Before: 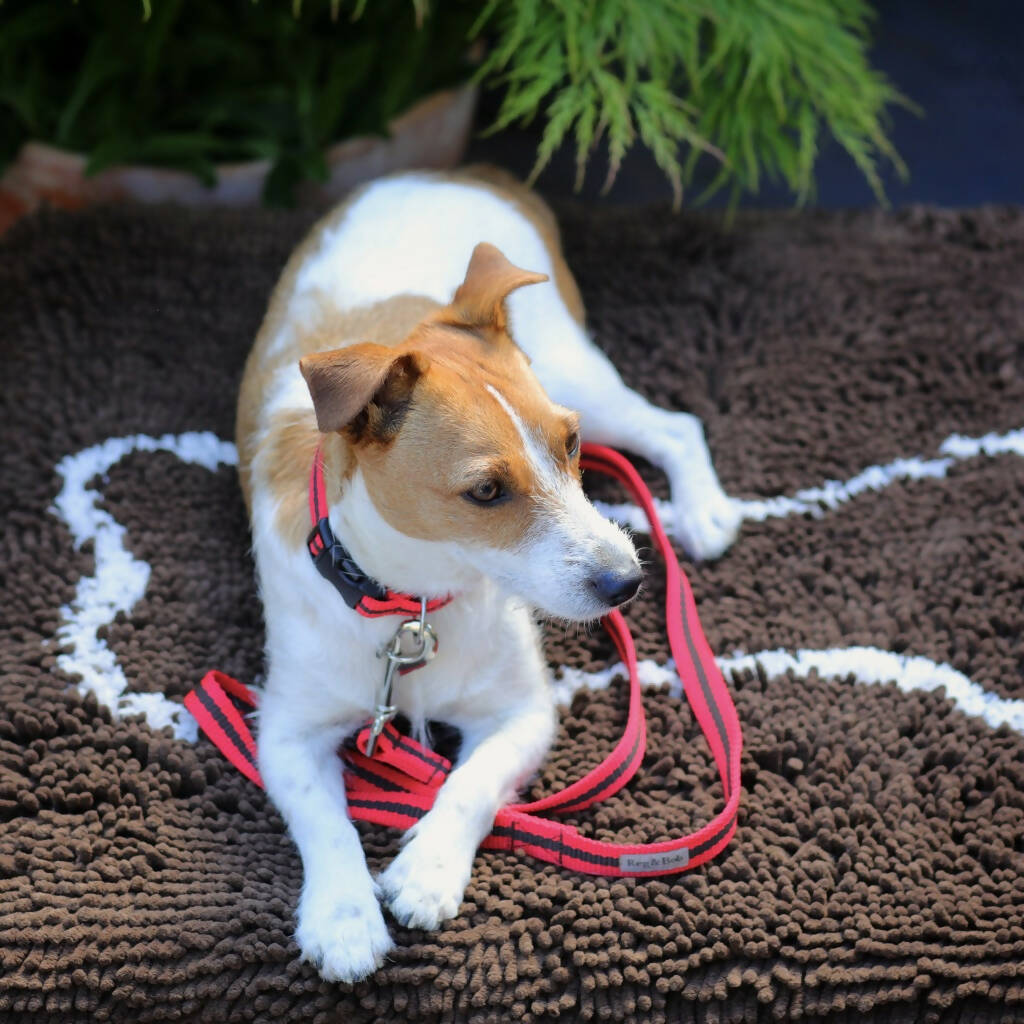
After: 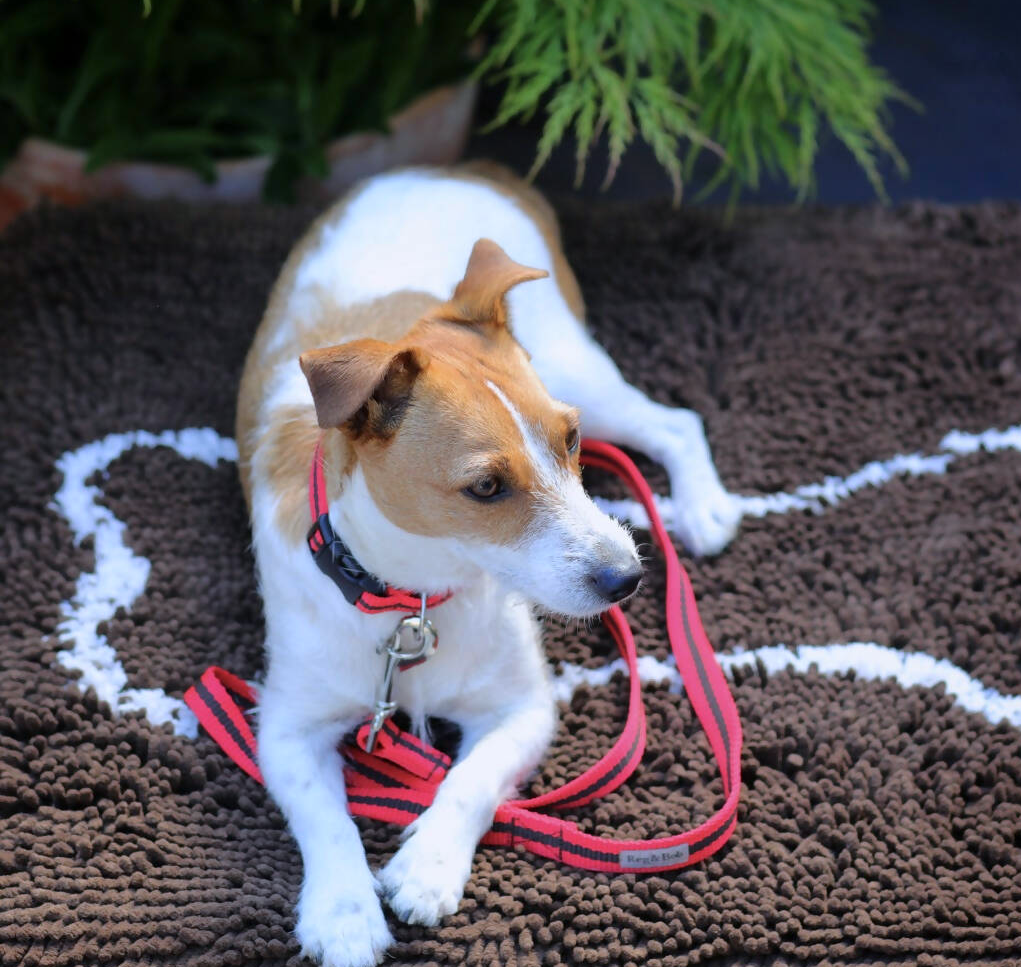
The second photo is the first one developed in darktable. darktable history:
color calibration: illuminant as shot in camera, x 0.358, y 0.373, temperature 4628.91 K
crop: top 0.448%, right 0.264%, bottom 5.045%
